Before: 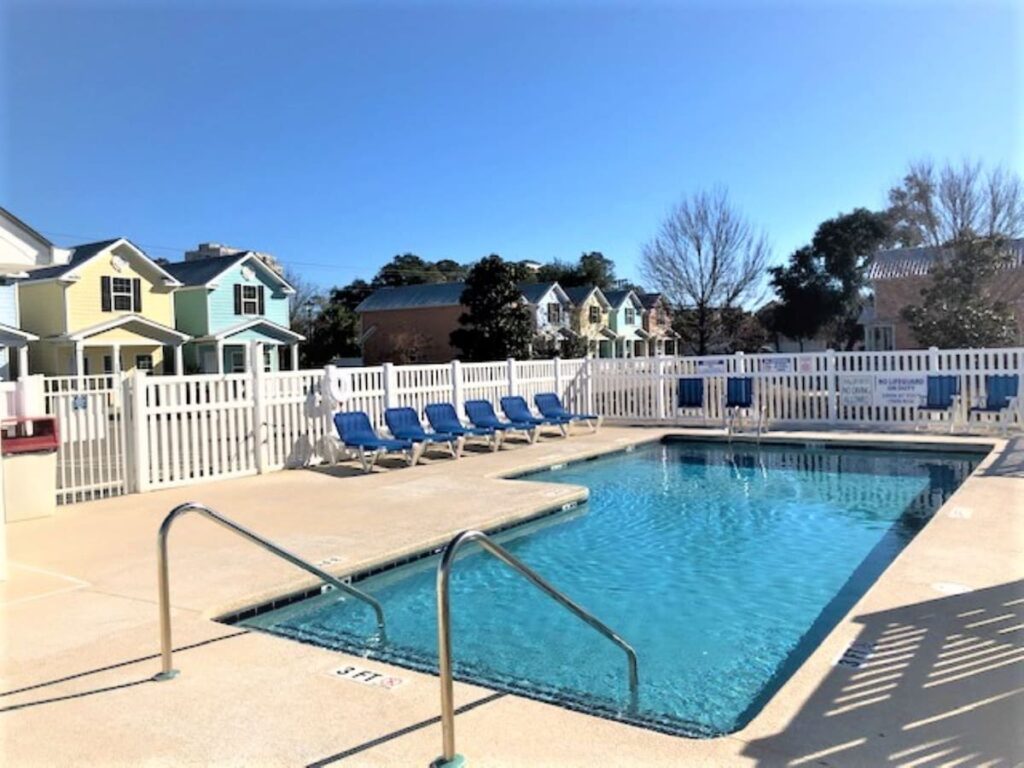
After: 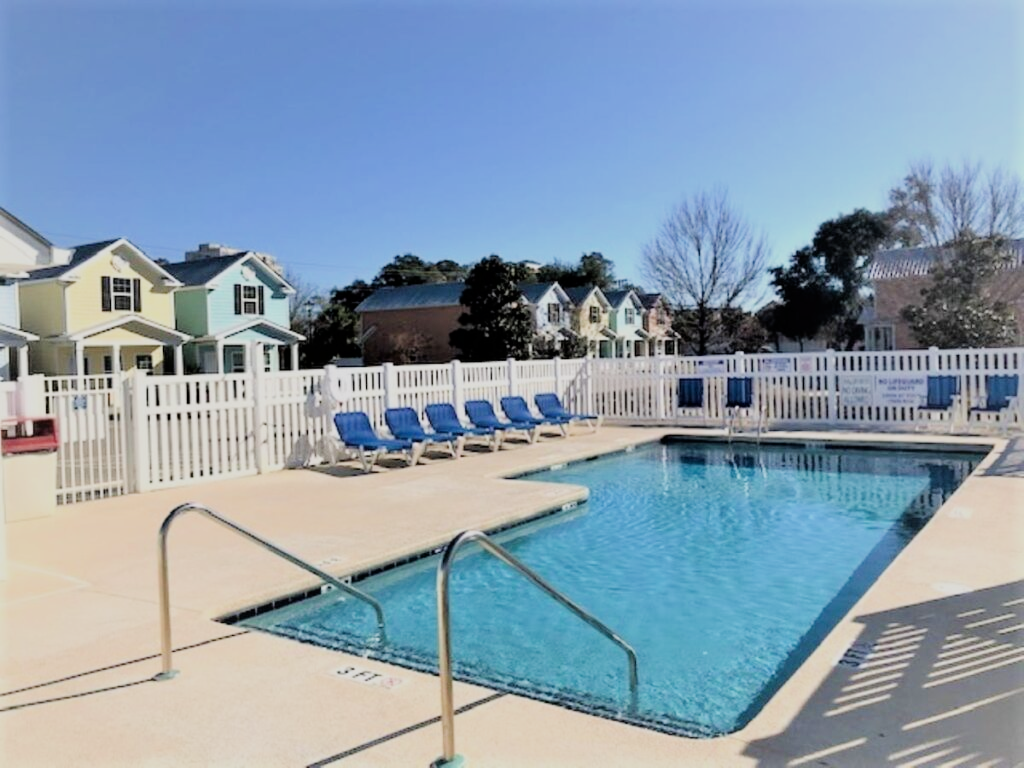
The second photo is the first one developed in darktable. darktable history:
exposure: exposure 0.4 EV, compensate highlight preservation false
filmic rgb: black relative exposure -8.54 EV, white relative exposure 5.52 EV, hardness 3.39, contrast 1.016
